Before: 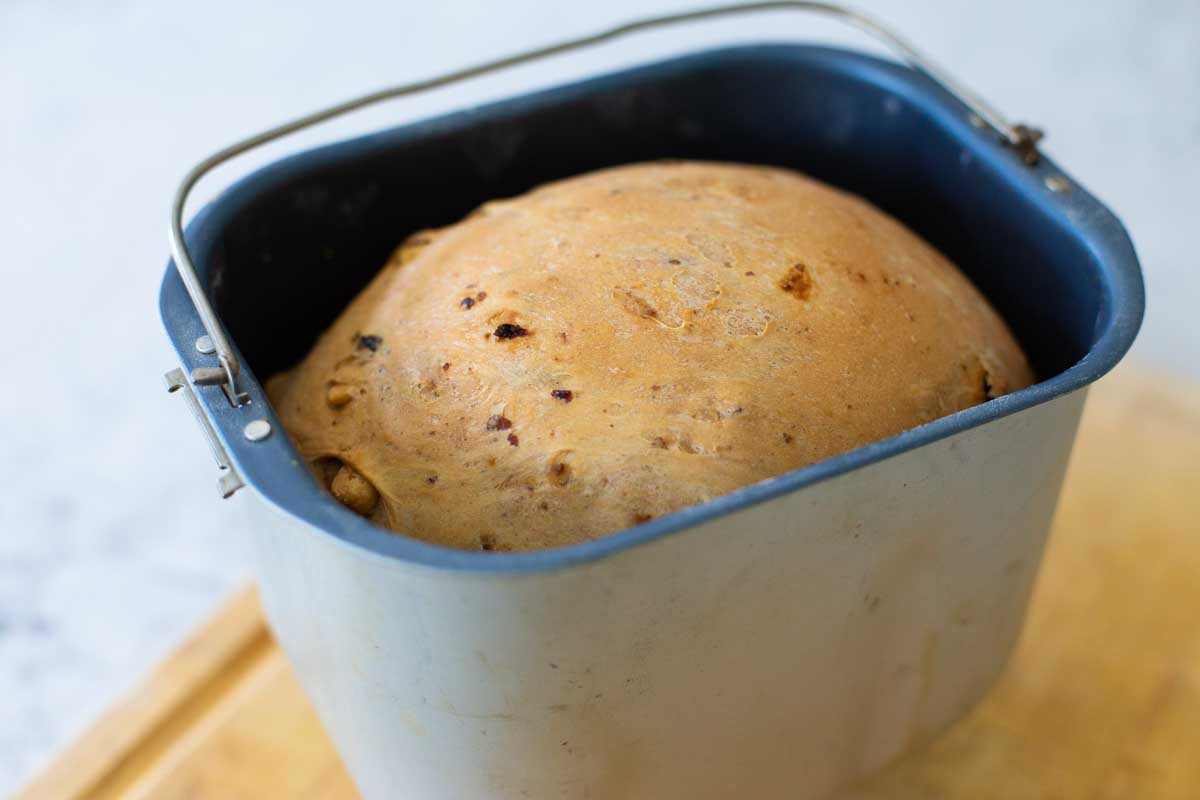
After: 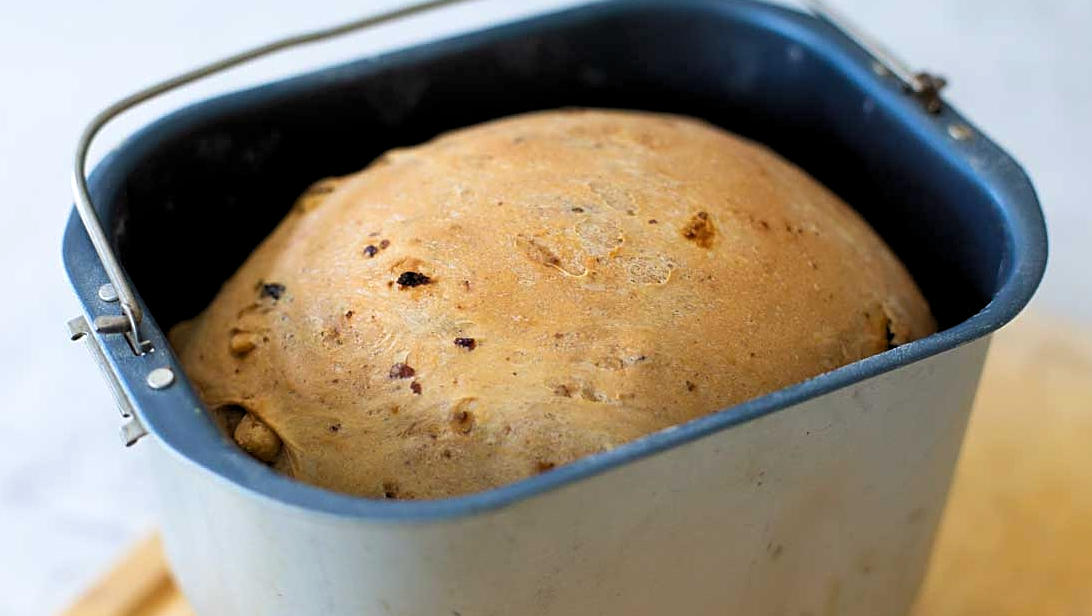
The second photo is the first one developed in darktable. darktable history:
crop: left 8.155%, top 6.611%, bottom 15.385%
sharpen: on, module defaults
levels: levels [0.031, 0.5, 0.969]
